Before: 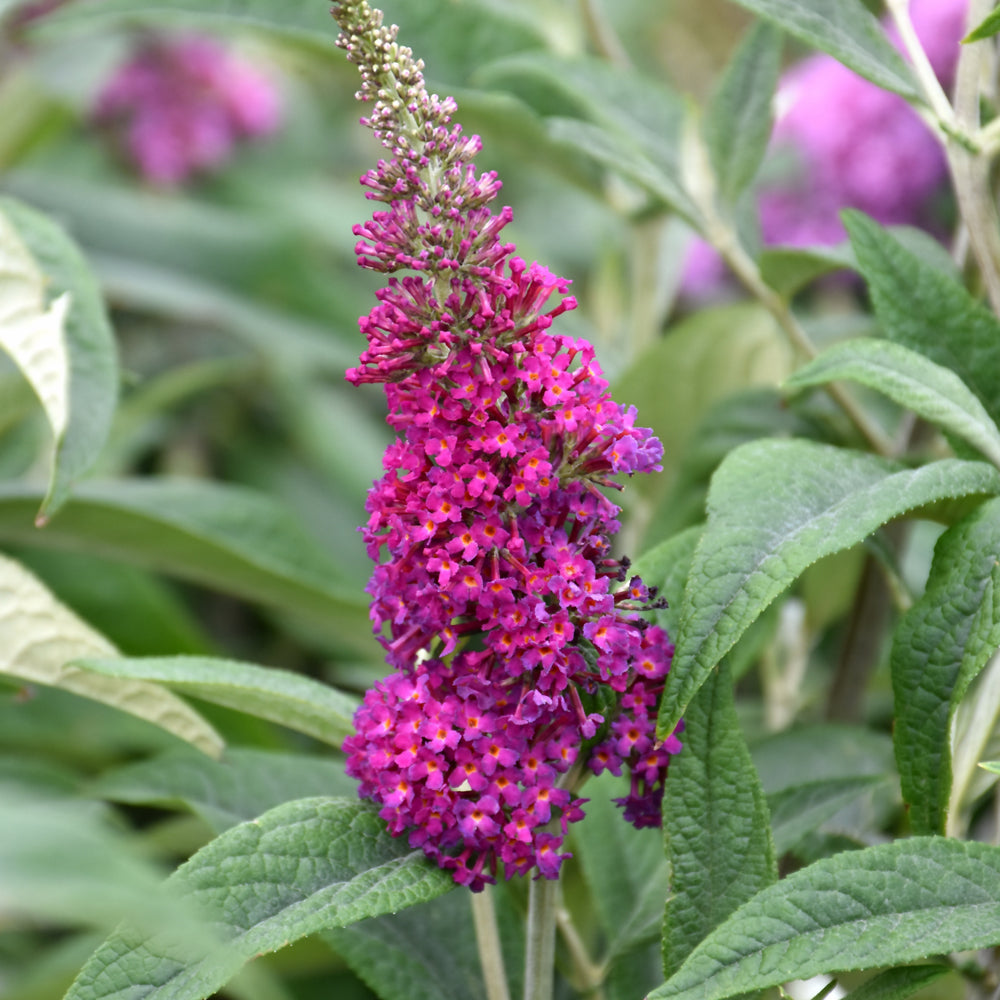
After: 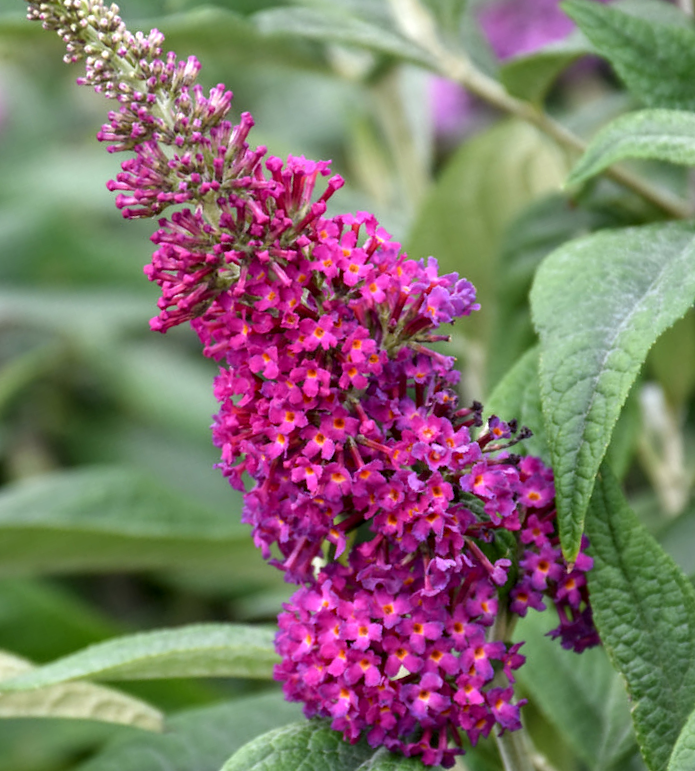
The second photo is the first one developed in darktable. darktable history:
crop and rotate: angle 19.94°, left 6.735%, right 4.129%, bottom 1.128%
shadows and highlights: low approximation 0.01, soften with gaussian
local contrast: on, module defaults
